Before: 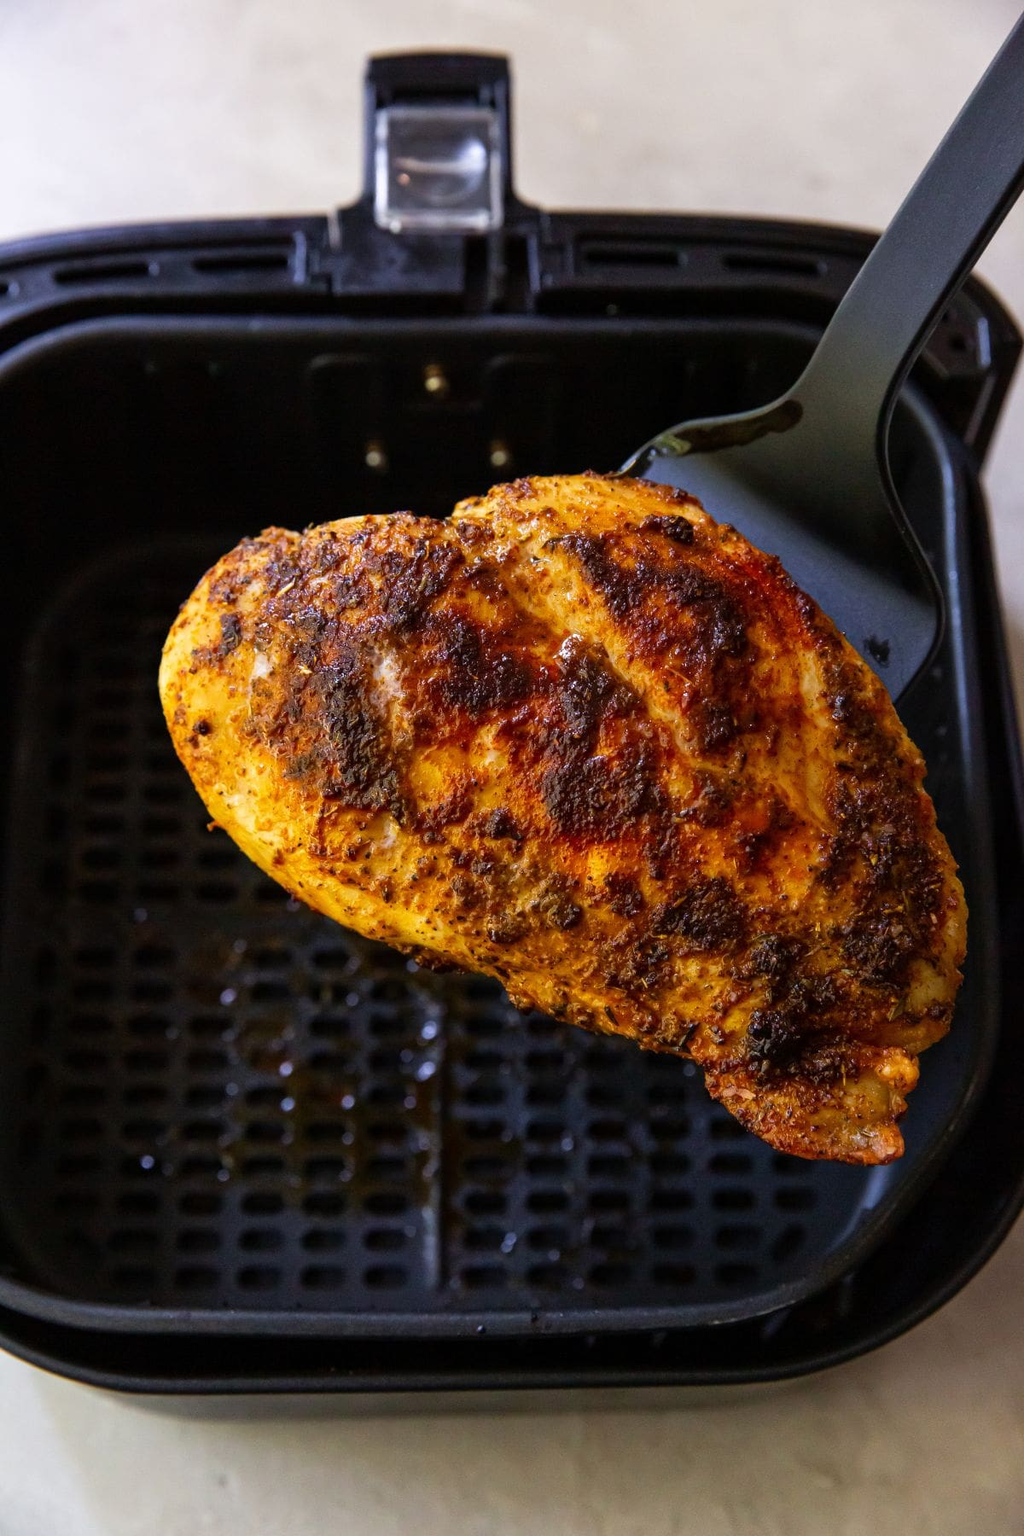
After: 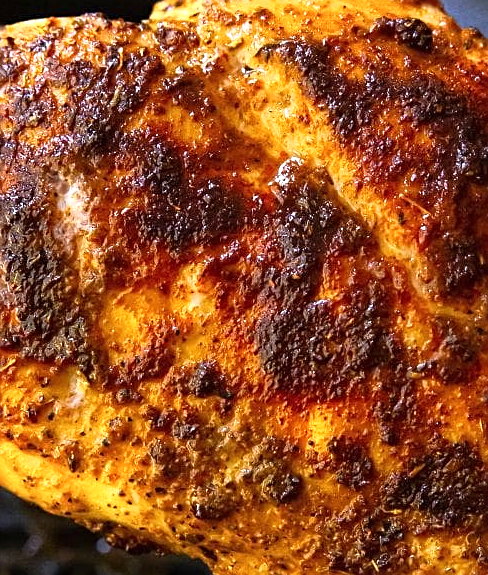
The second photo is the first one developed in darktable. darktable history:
crop: left 31.742%, top 32.607%, right 27.589%, bottom 35.415%
exposure: black level correction 0, exposure 0.499 EV, compensate exposure bias true, compensate highlight preservation false
shadows and highlights: shadows -0.249, highlights 39.54
sharpen: on, module defaults
